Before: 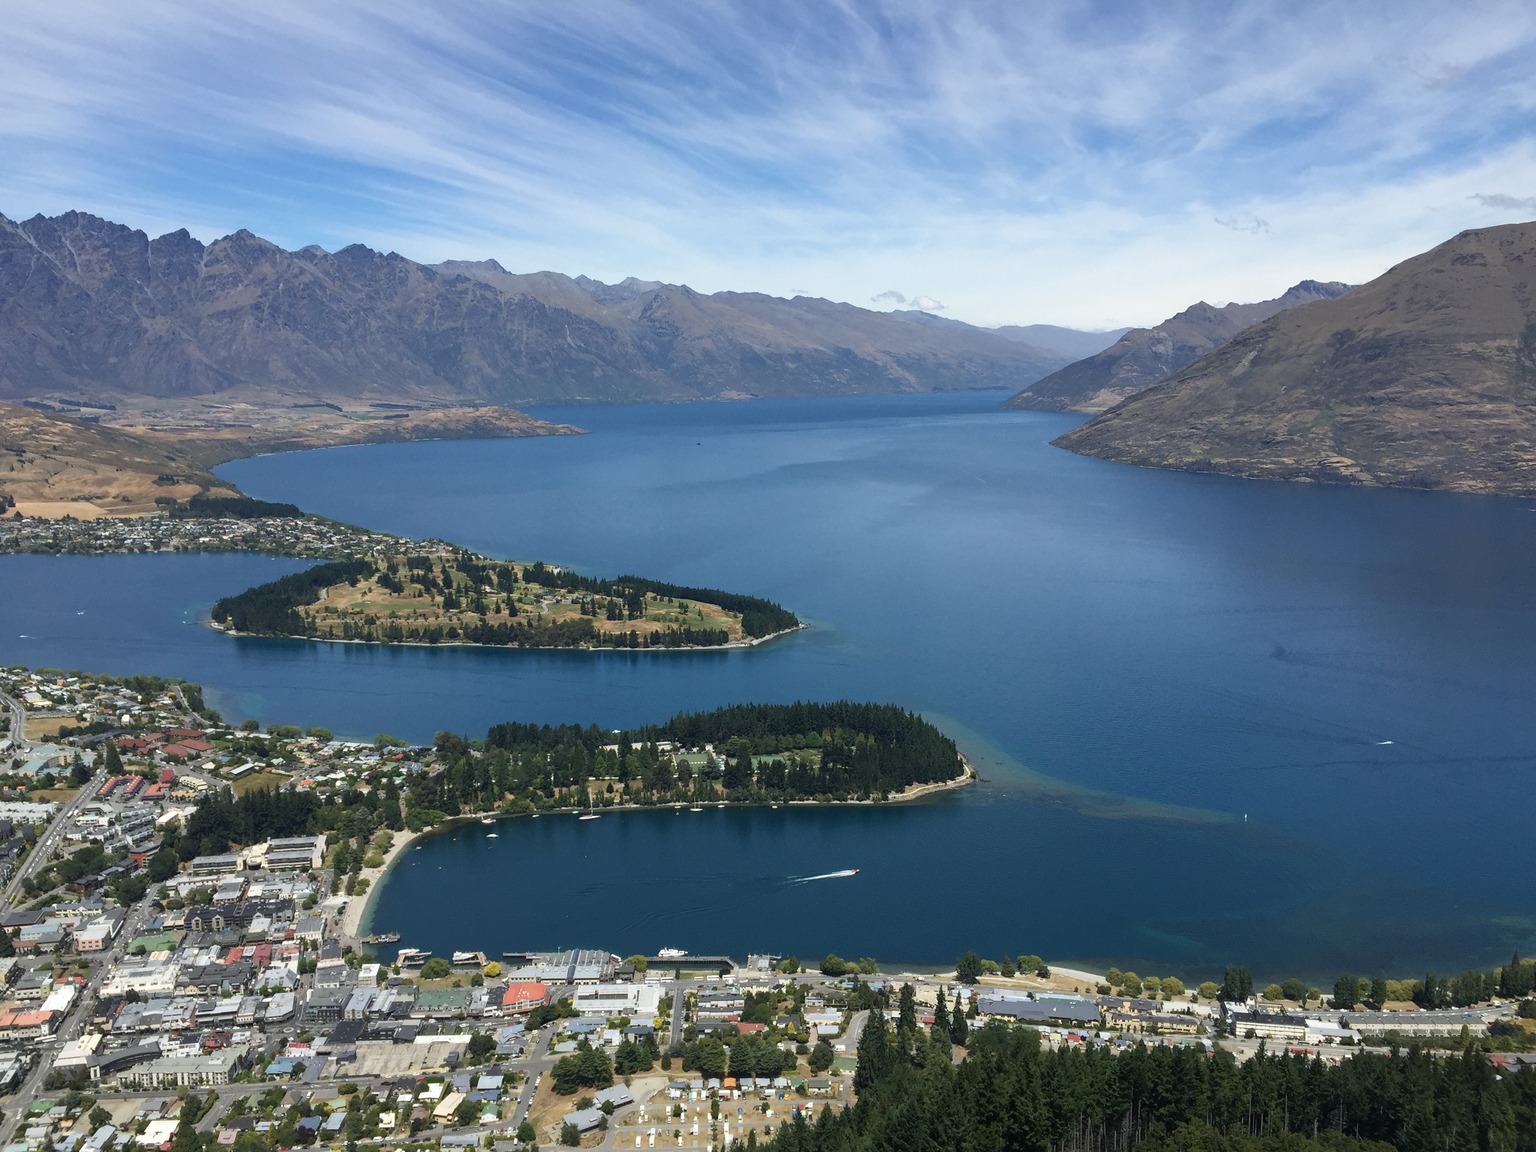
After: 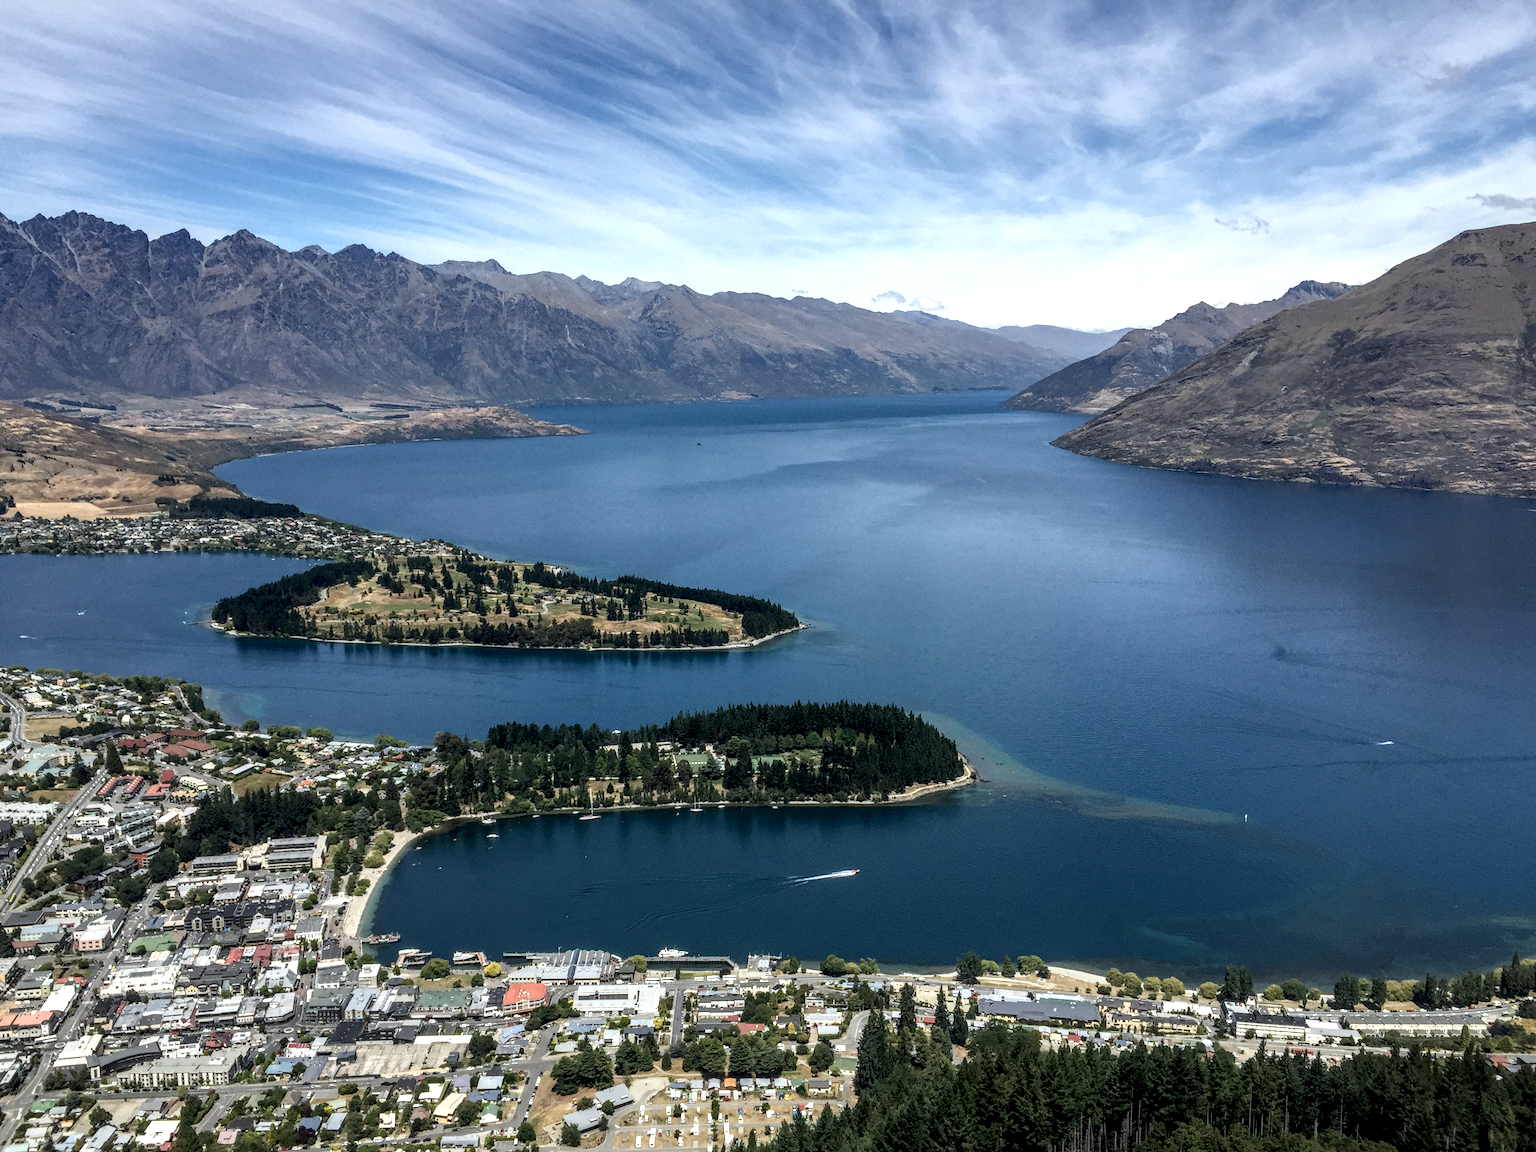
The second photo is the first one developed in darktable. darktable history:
local contrast: highlights 0%, shadows 6%, detail 182%
